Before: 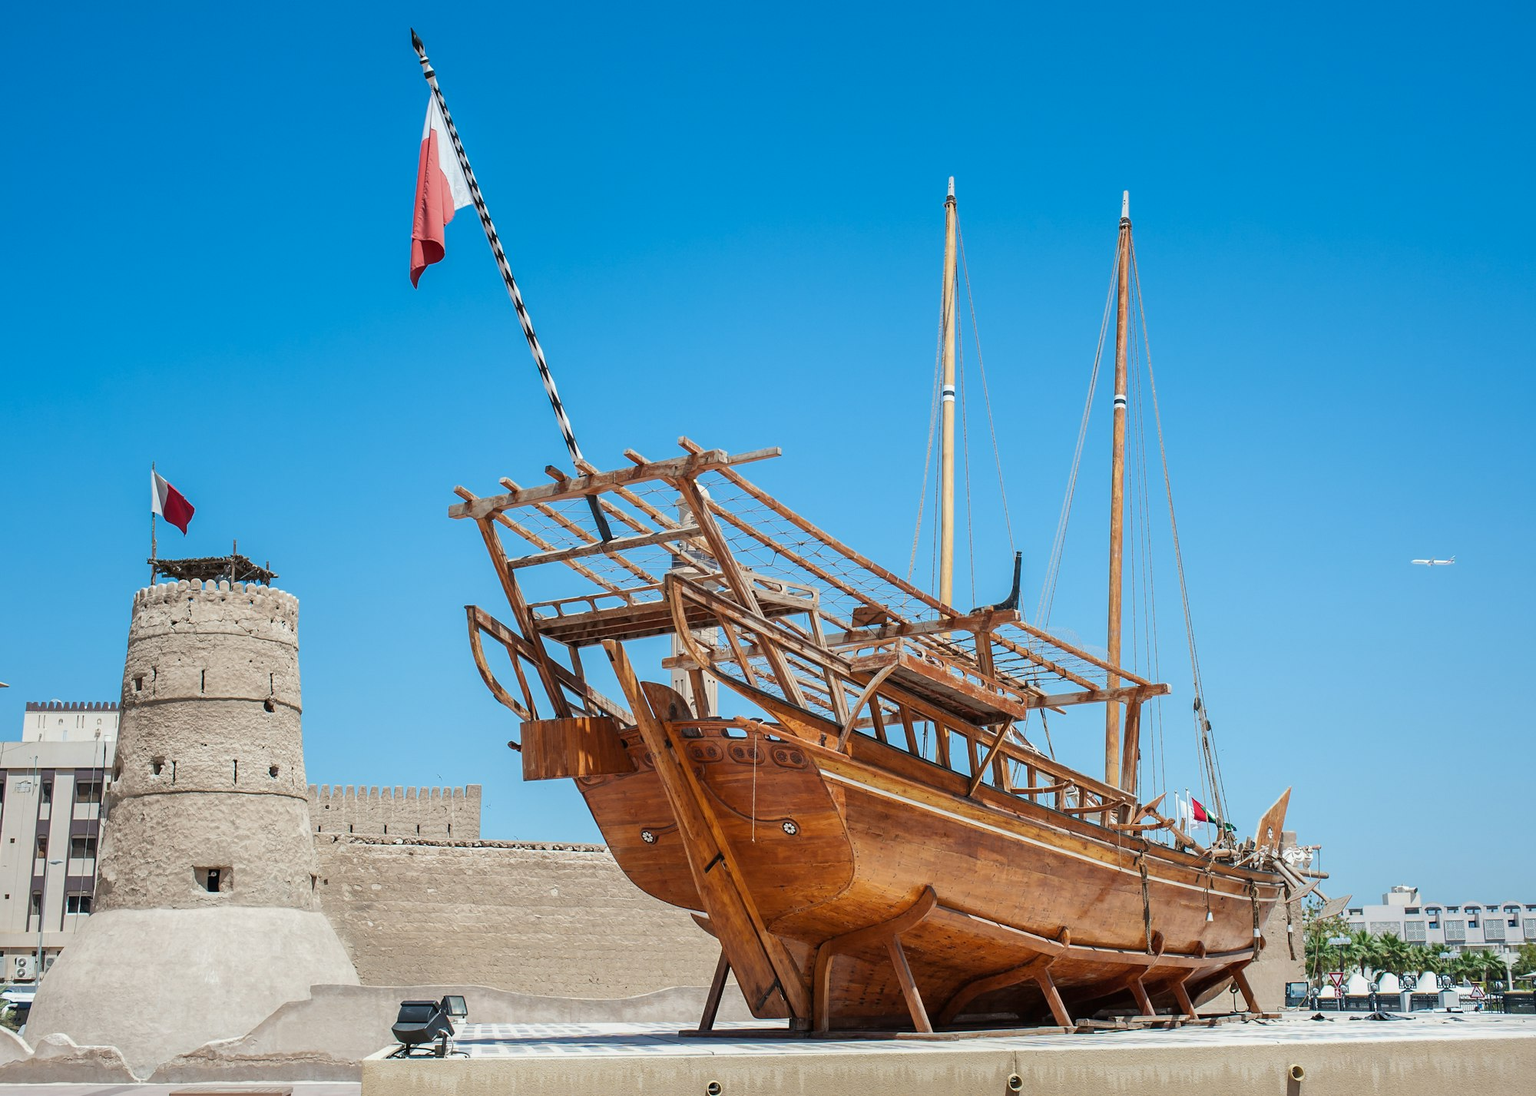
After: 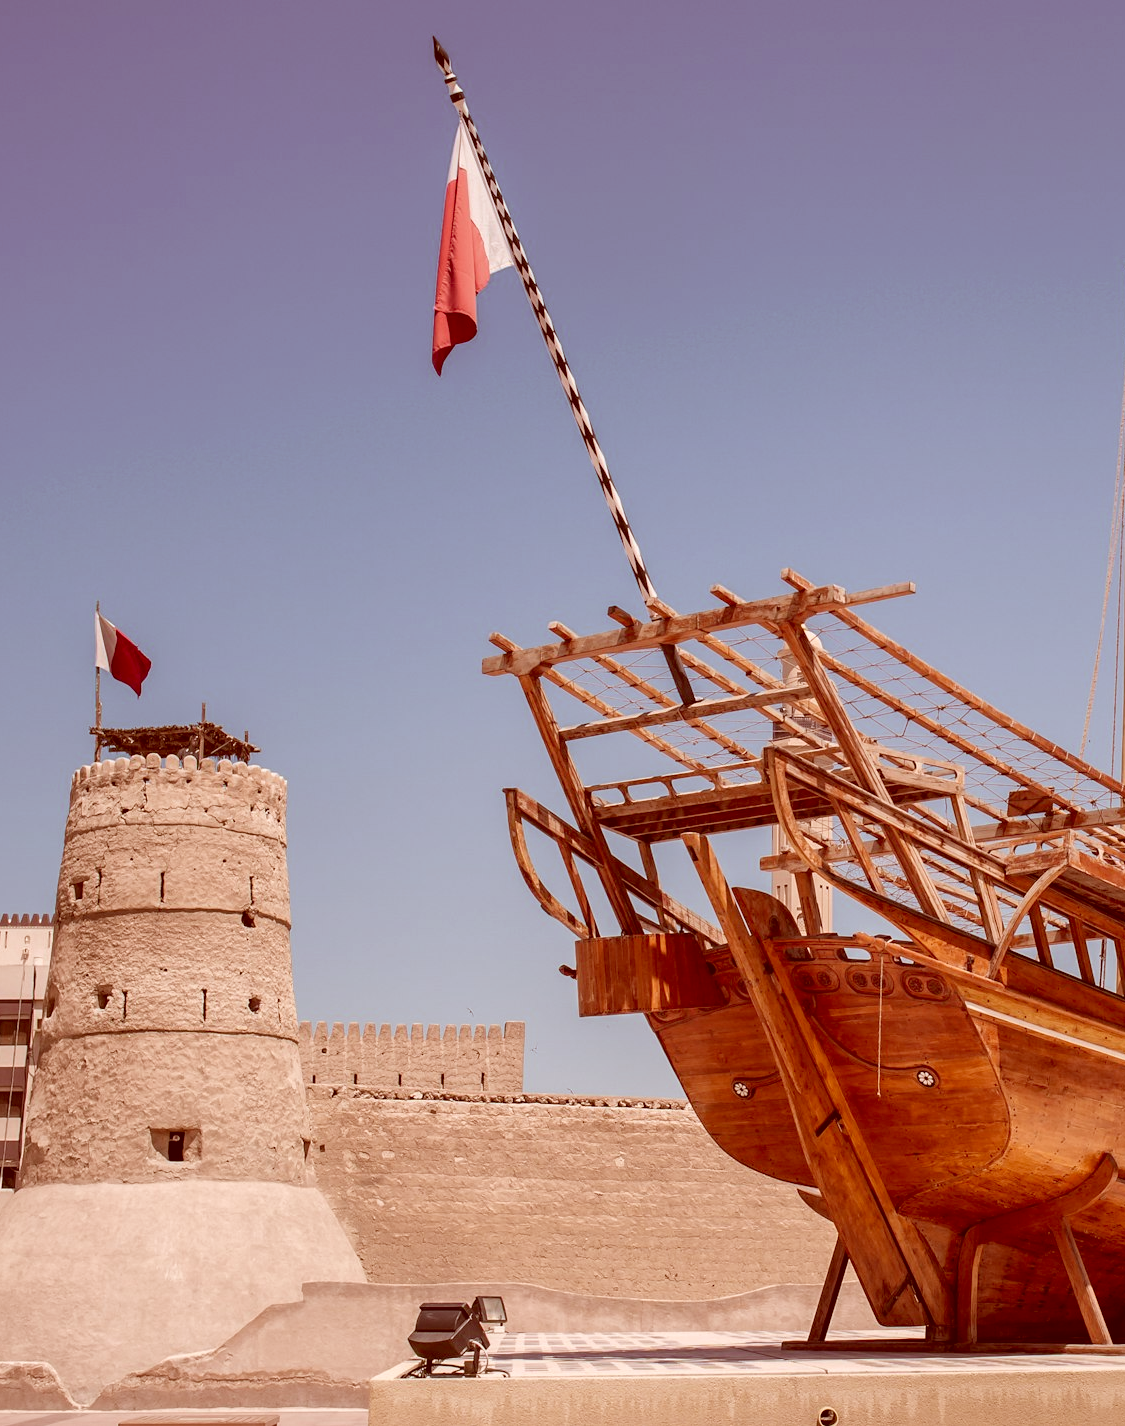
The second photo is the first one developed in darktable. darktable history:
exposure: compensate highlight preservation false
crop: left 5.114%, right 38.589%
color correction: highlights a* 9.03, highlights b* 8.71, shadows a* 40, shadows b* 40, saturation 0.8
